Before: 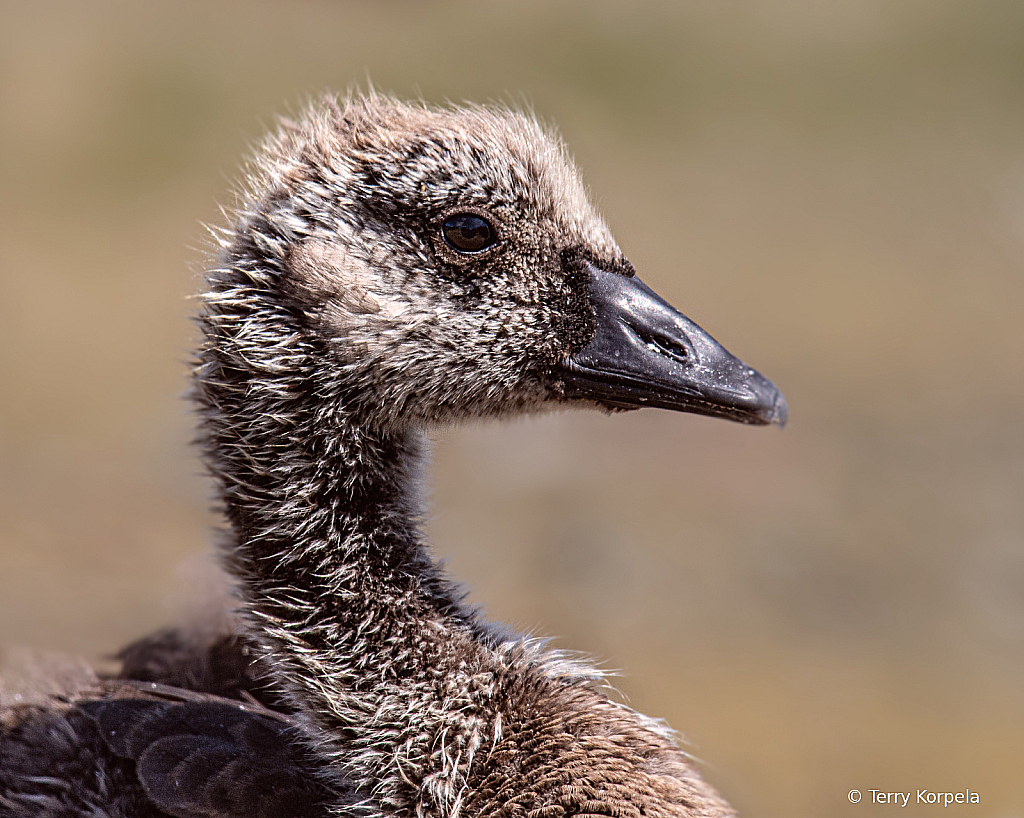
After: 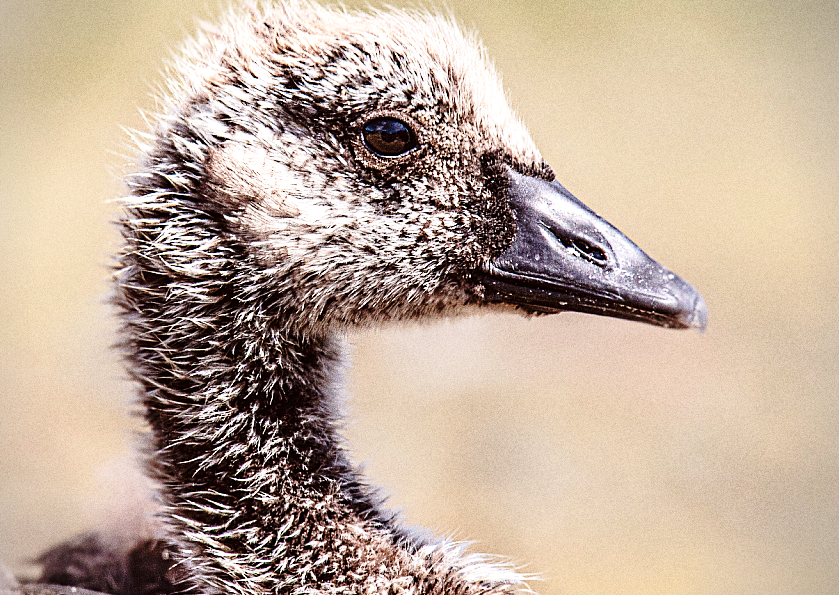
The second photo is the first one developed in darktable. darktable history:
vignetting: fall-off start 91.19%
exposure: black level correction 0.001, exposure 0.5 EV, compensate exposure bias true, compensate highlight preservation false
sharpen: radius 5.325, amount 0.312, threshold 26.433
grain: coarseness 0.09 ISO, strength 40%
base curve: curves: ch0 [(0, 0) (0.028, 0.03) (0.121, 0.232) (0.46, 0.748) (0.859, 0.968) (1, 1)], preserve colors none
crop: left 7.856%, top 11.836%, right 10.12%, bottom 15.387%
